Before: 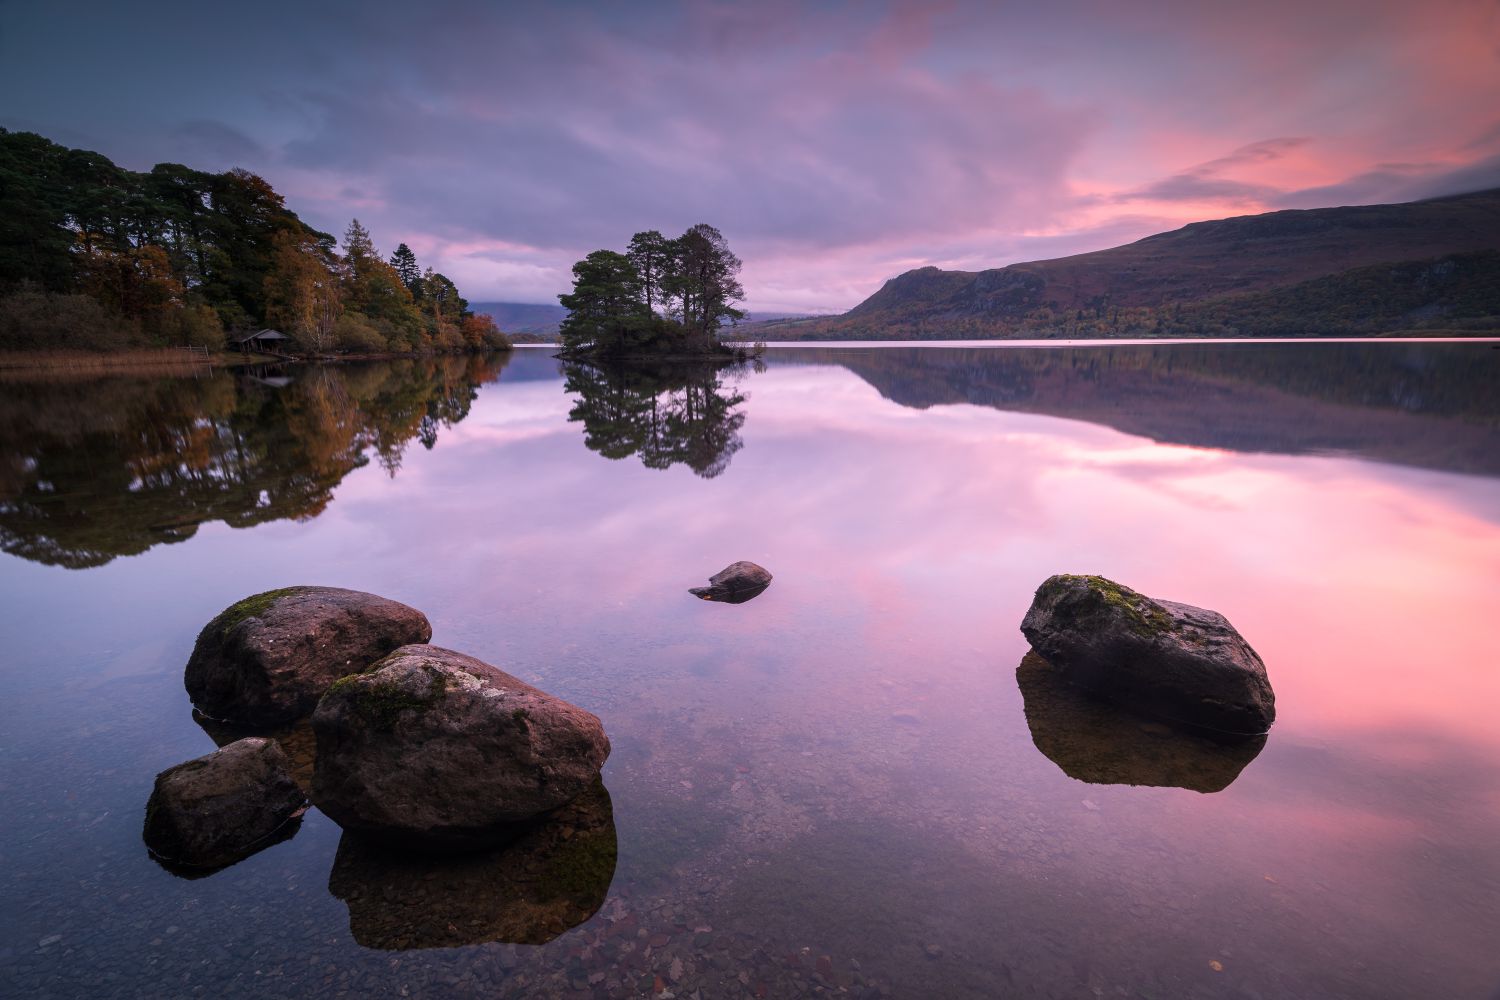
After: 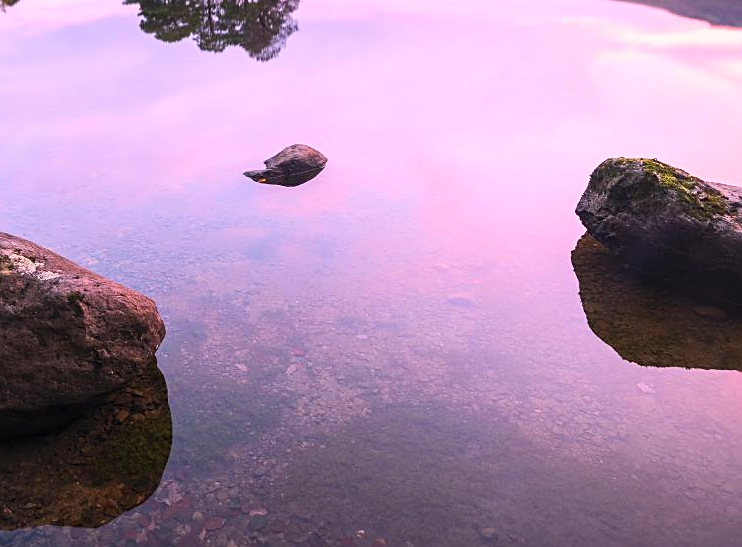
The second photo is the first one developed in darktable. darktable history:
sharpen: on, module defaults
crop: left 29.672%, top 41.786%, right 20.851%, bottom 3.487%
contrast brightness saturation: contrast 0.24, brightness 0.26, saturation 0.39
